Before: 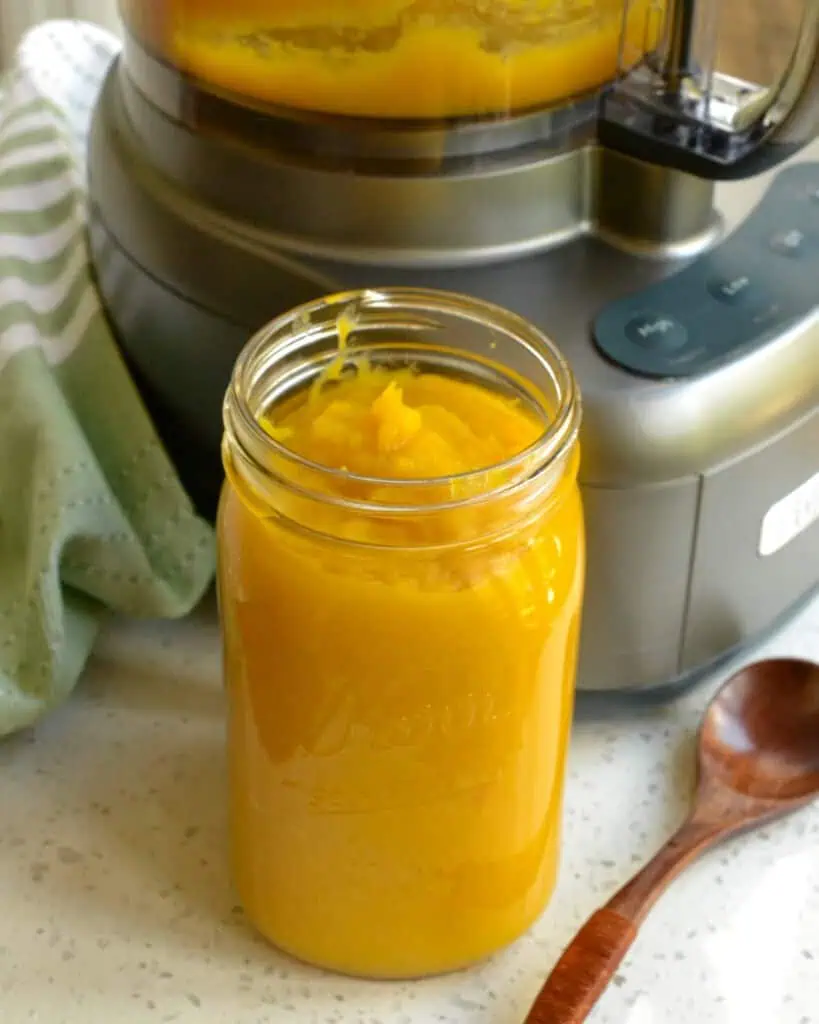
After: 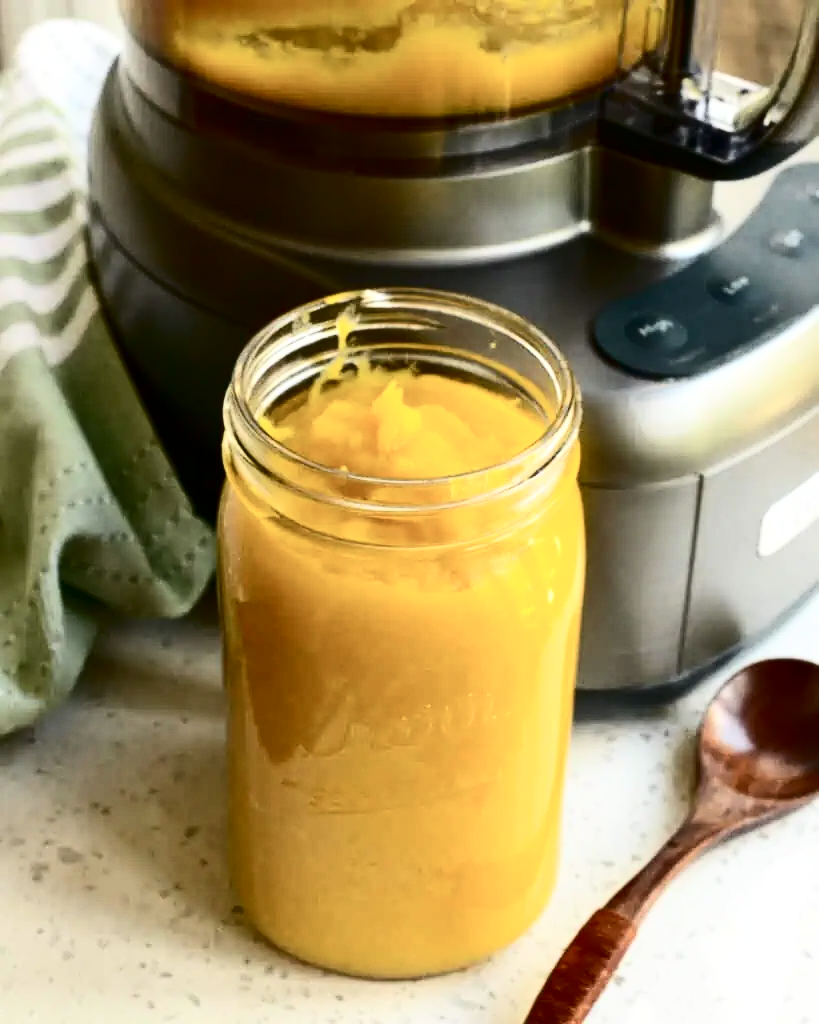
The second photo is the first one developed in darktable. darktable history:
contrast brightness saturation: contrast 0.492, saturation -0.083
